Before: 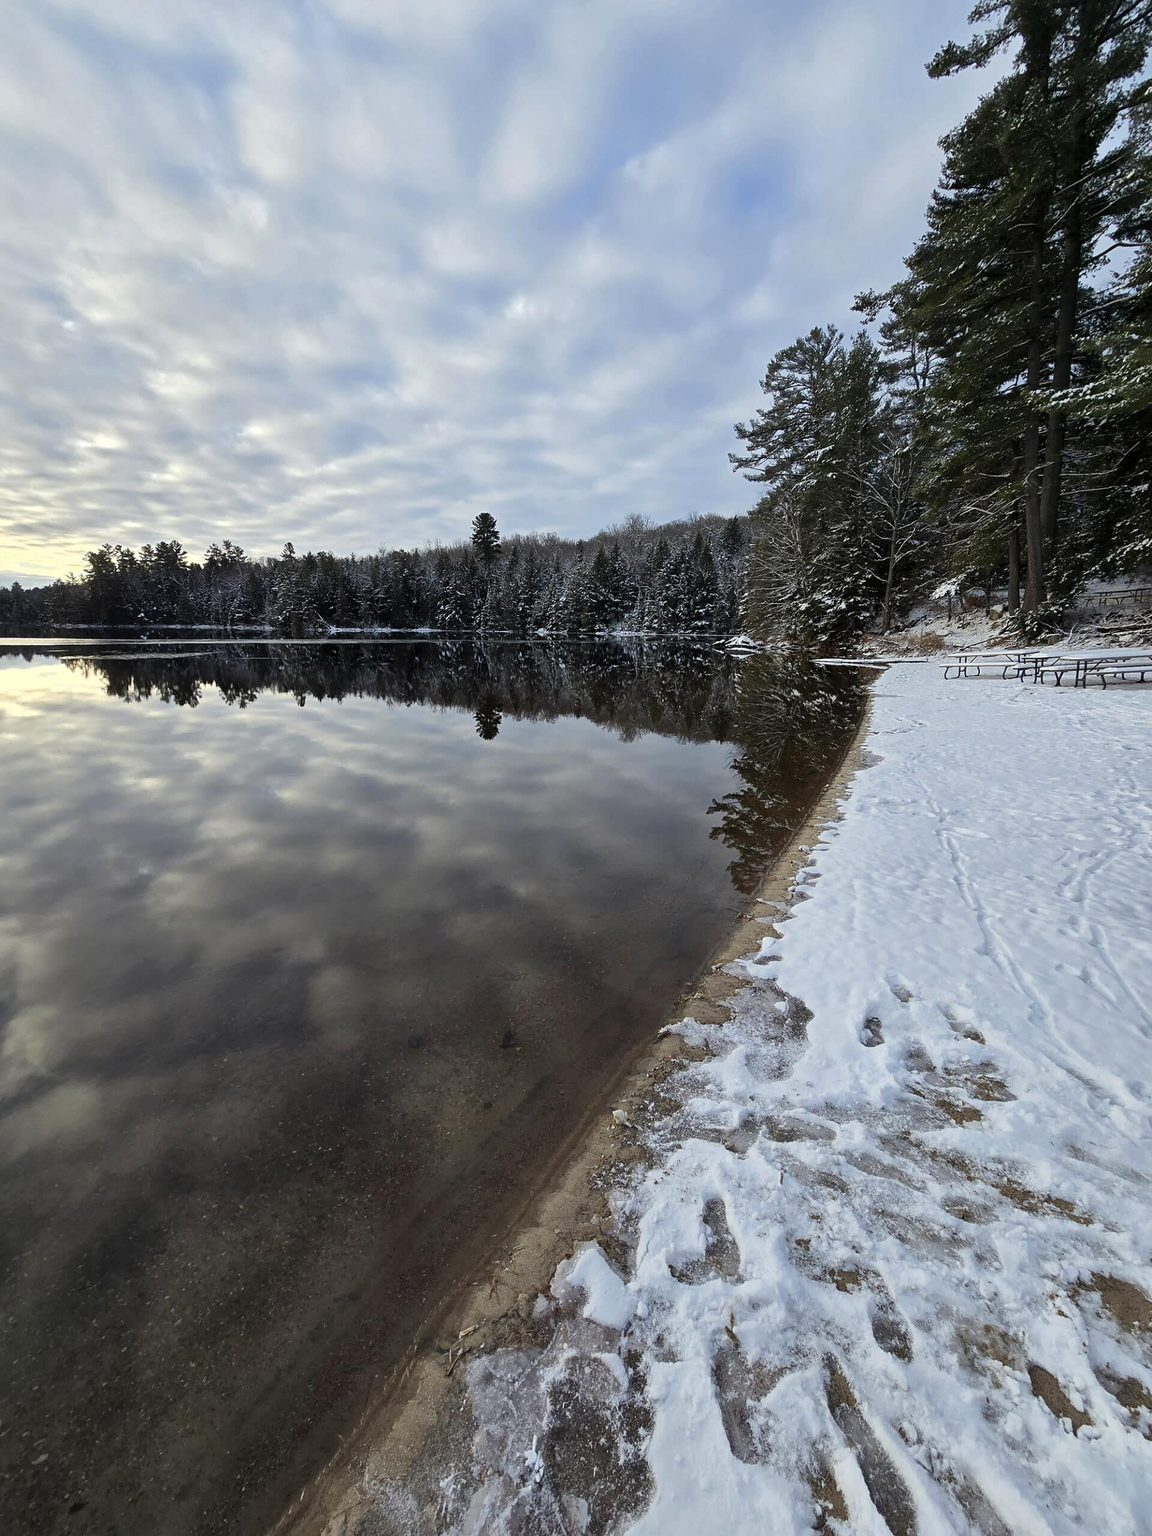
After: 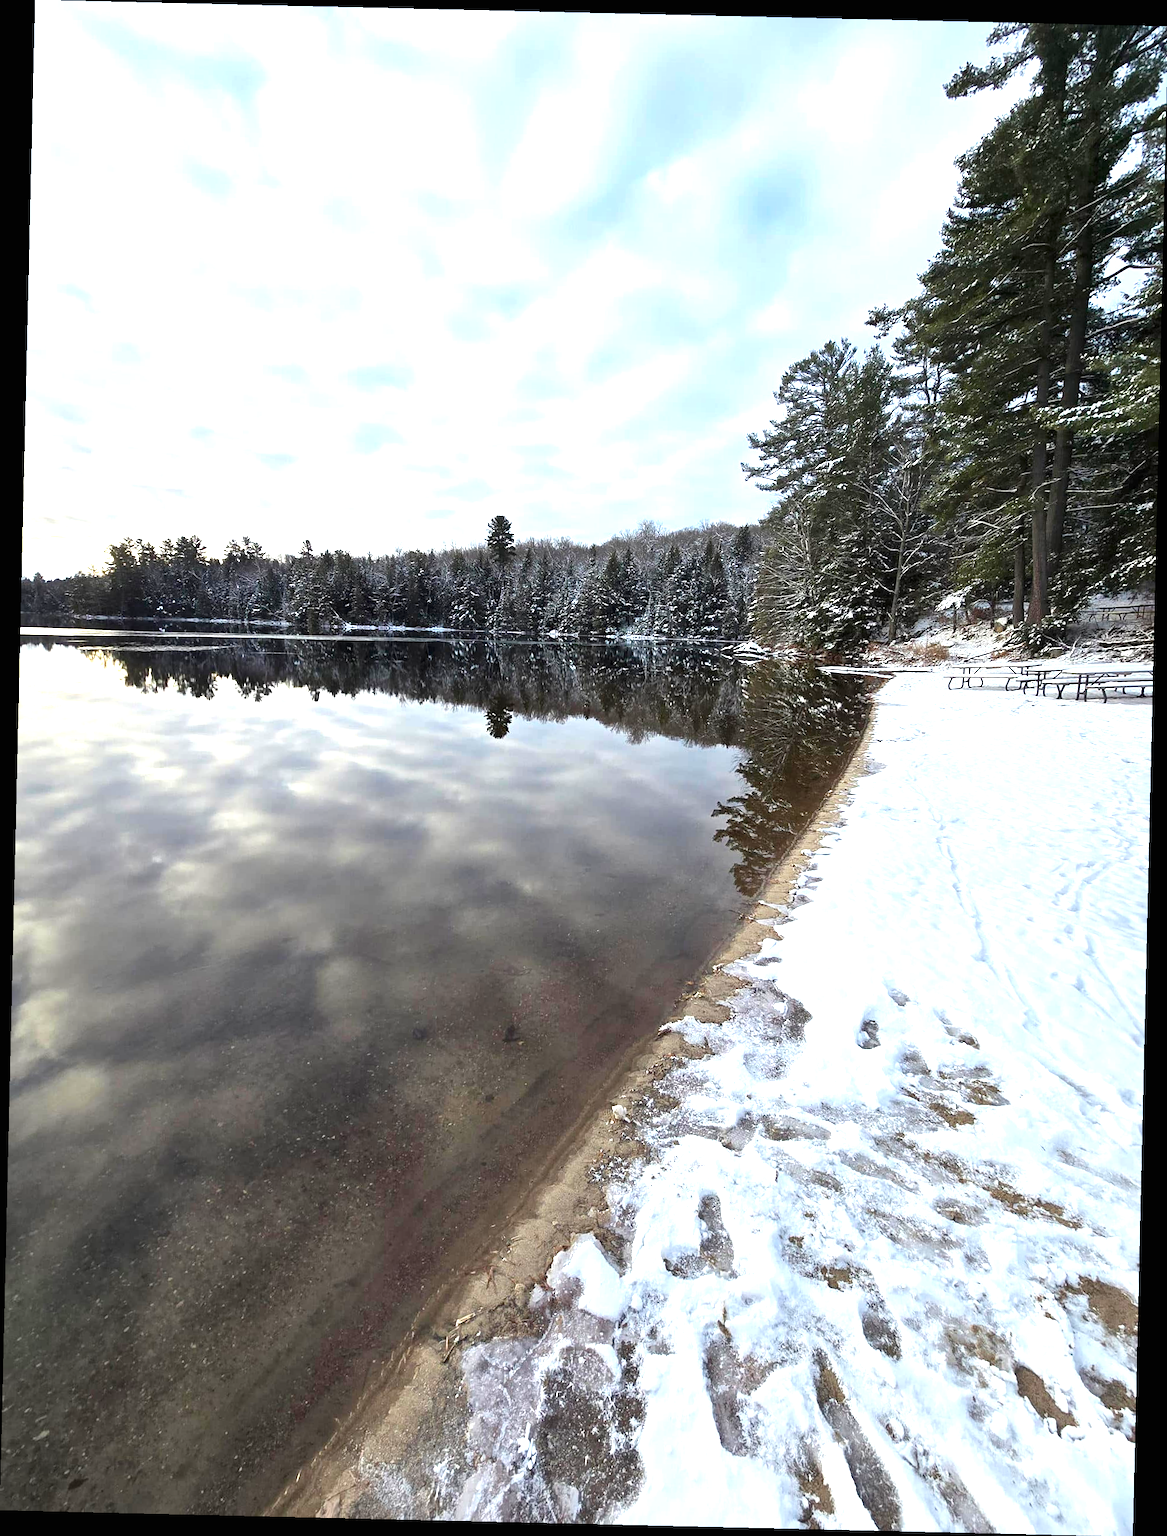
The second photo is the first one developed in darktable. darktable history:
crop and rotate: angle -1.34°
exposure: black level correction 0, exposure 1.199 EV, compensate exposure bias true, compensate highlight preservation false
